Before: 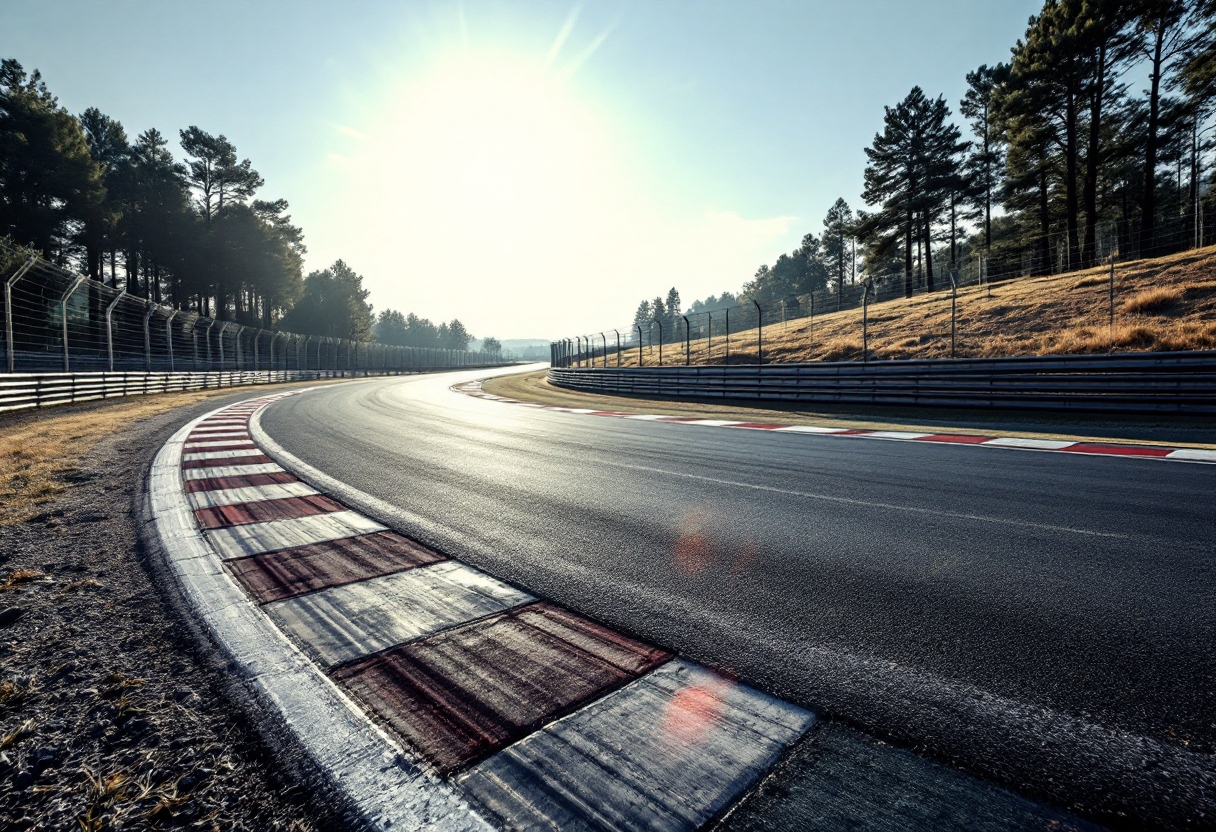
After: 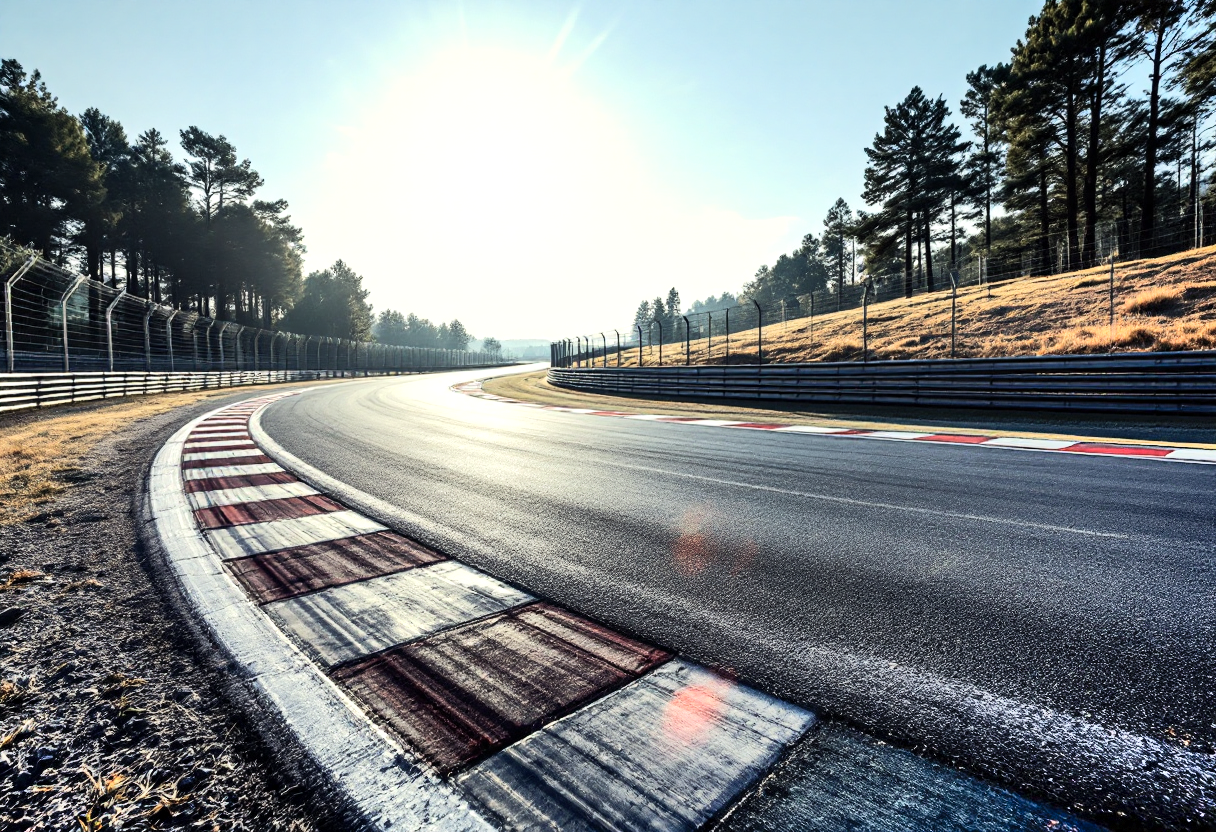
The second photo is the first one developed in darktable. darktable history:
shadows and highlights: shadows 73.95, highlights -25.92, highlights color adjustment 42.87%, soften with gaussian
tone equalizer: -8 EV 0.013 EV, -7 EV -0.031 EV, -6 EV 0.037 EV, -5 EV 0.027 EV, -4 EV 0.309 EV, -3 EV 0.66 EV, -2 EV 0.584 EV, -1 EV 0.197 EV, +0 EV 0.017 EV, edges refinement/feathering 500, mask exposure compensation -1.57 EV, preserve details no
